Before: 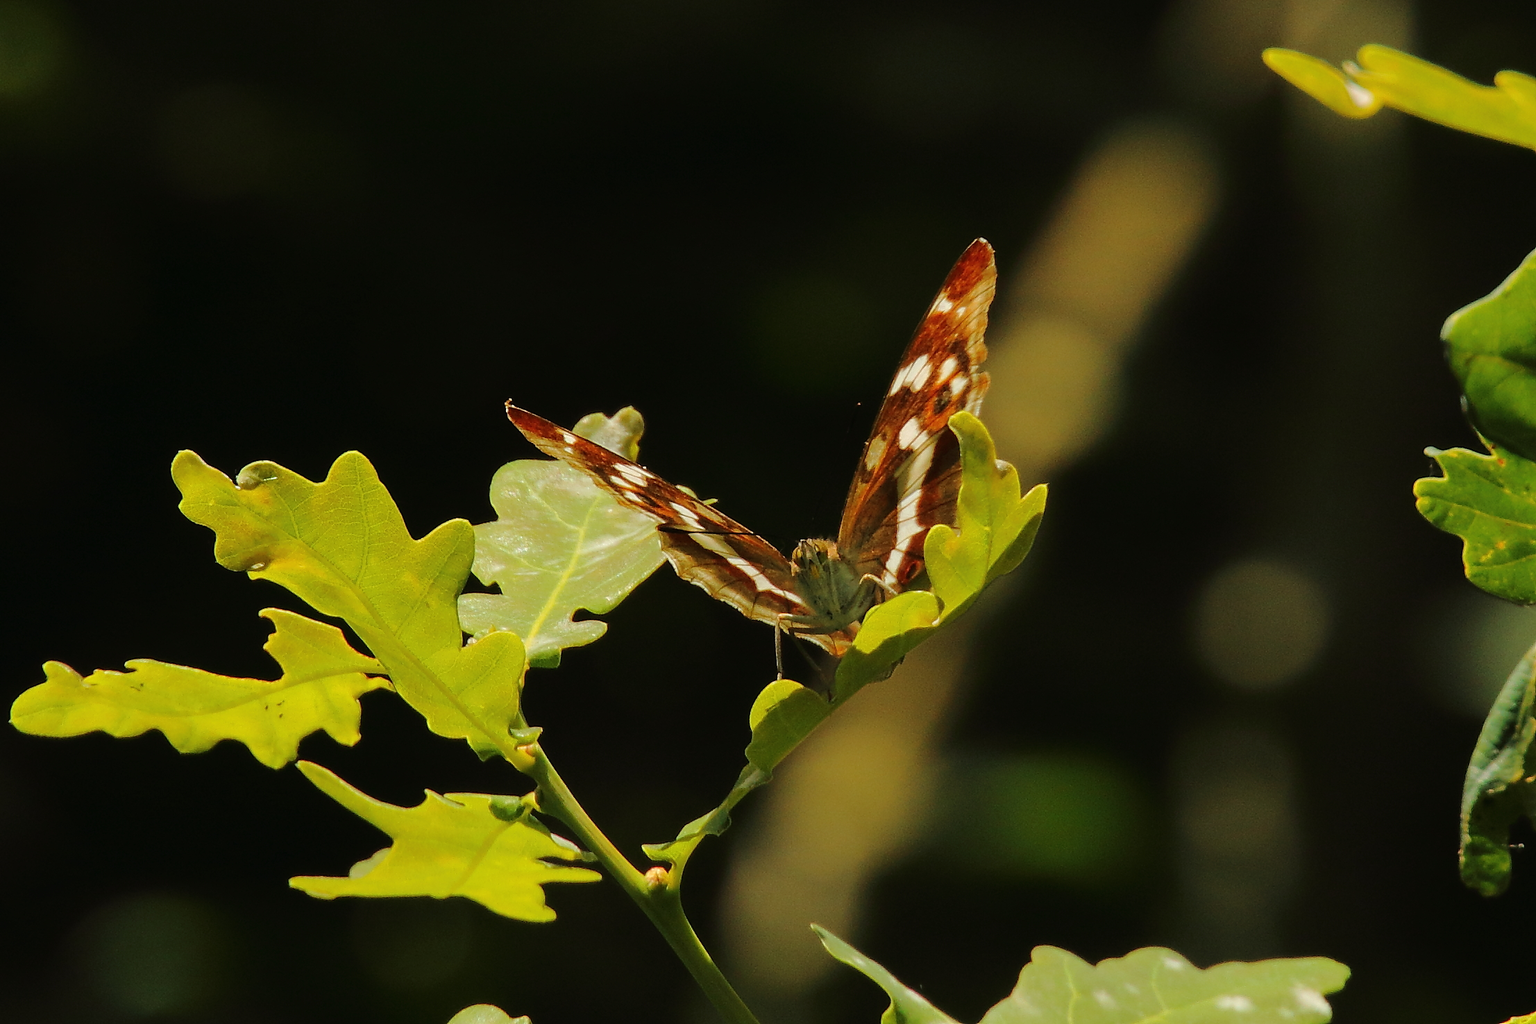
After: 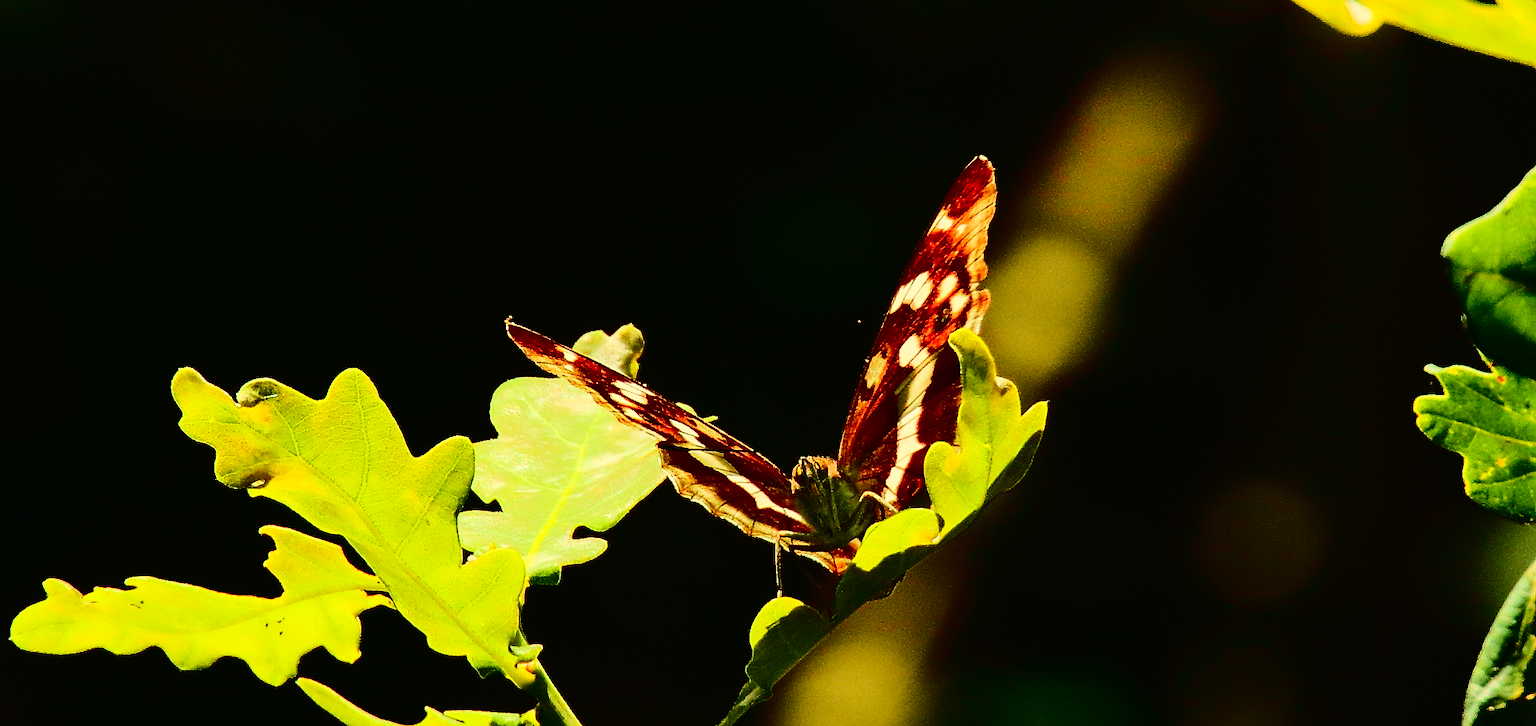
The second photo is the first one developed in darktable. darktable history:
contrast brightness saturation: contrast 0.407, brightness 0.051, saturation 0.246
crop and rotate: top 8.115%, bottom 20.881%
tone curve: curves: ch0 [(0, 0.01) (0.133, 0.057) (0.338, 0.327) (0.494, 0.55) (0.726, 0.807) (1, 1)]; ch1 [(0, 0) (0.346, 0.324) (0.45, 0.431) (0.5, 0.5) (0.522, 0.517) (0.543, 0.578) (1, 1)]; ch2 [(0, 0) (0.44, 0.424) (0.501, 0.499) (0.564, 0.611) (0.622, 0.667) (0.707, 0.746) (1, 1)], color space Lab, independent channels, preserve colors none
sharpen: on, module defaults
